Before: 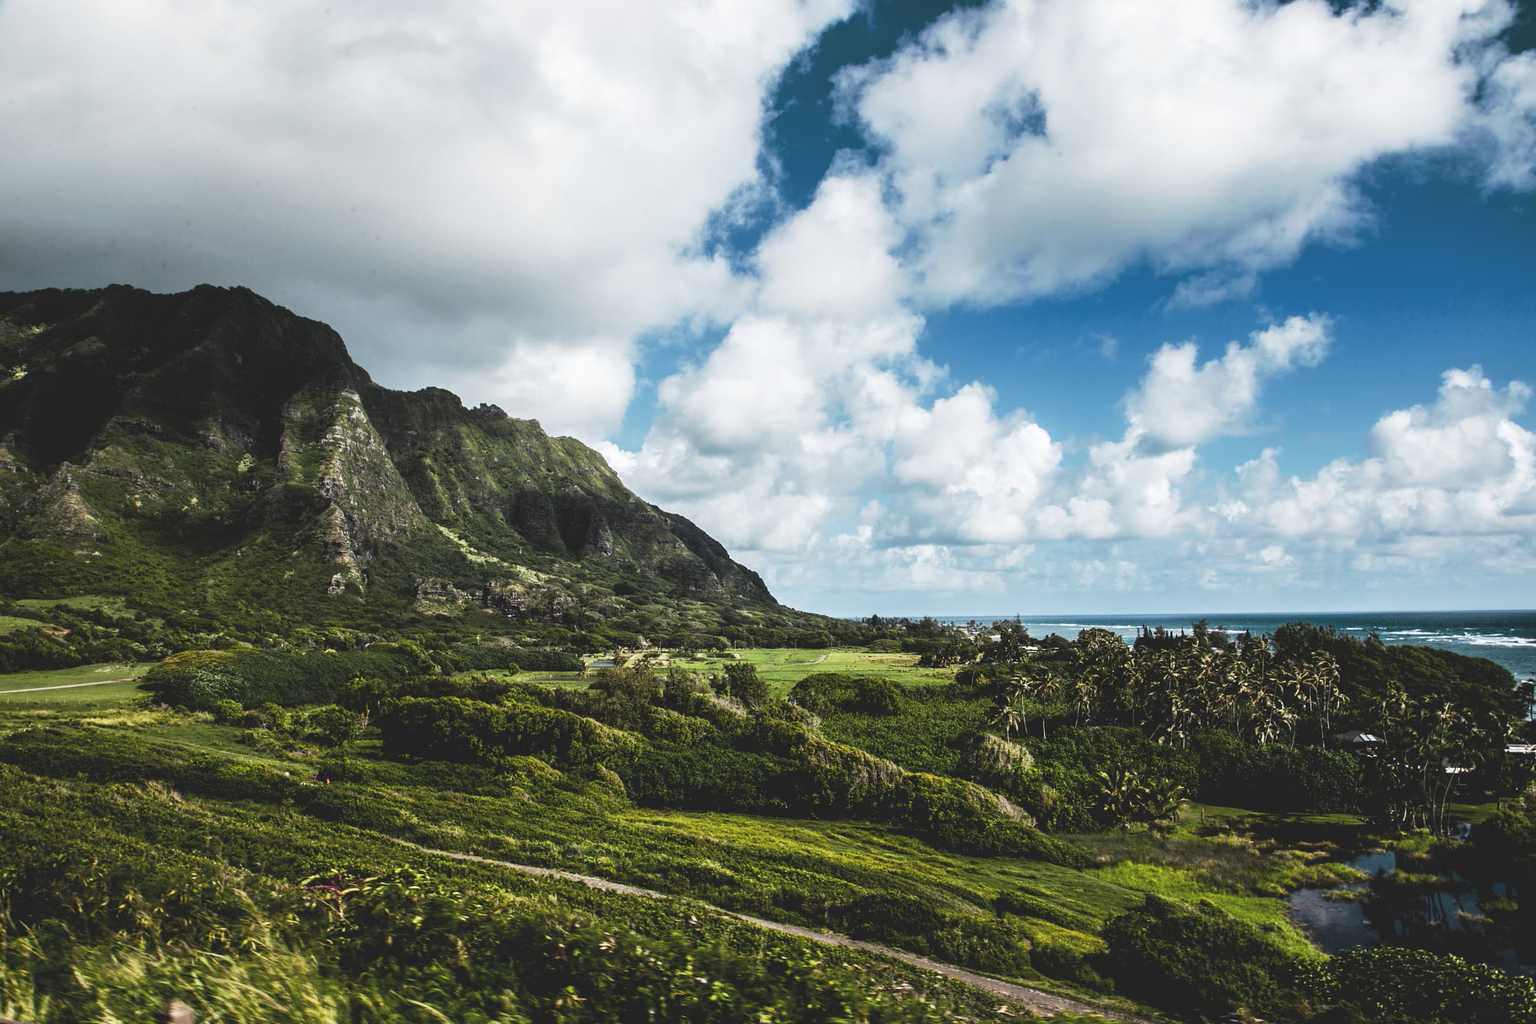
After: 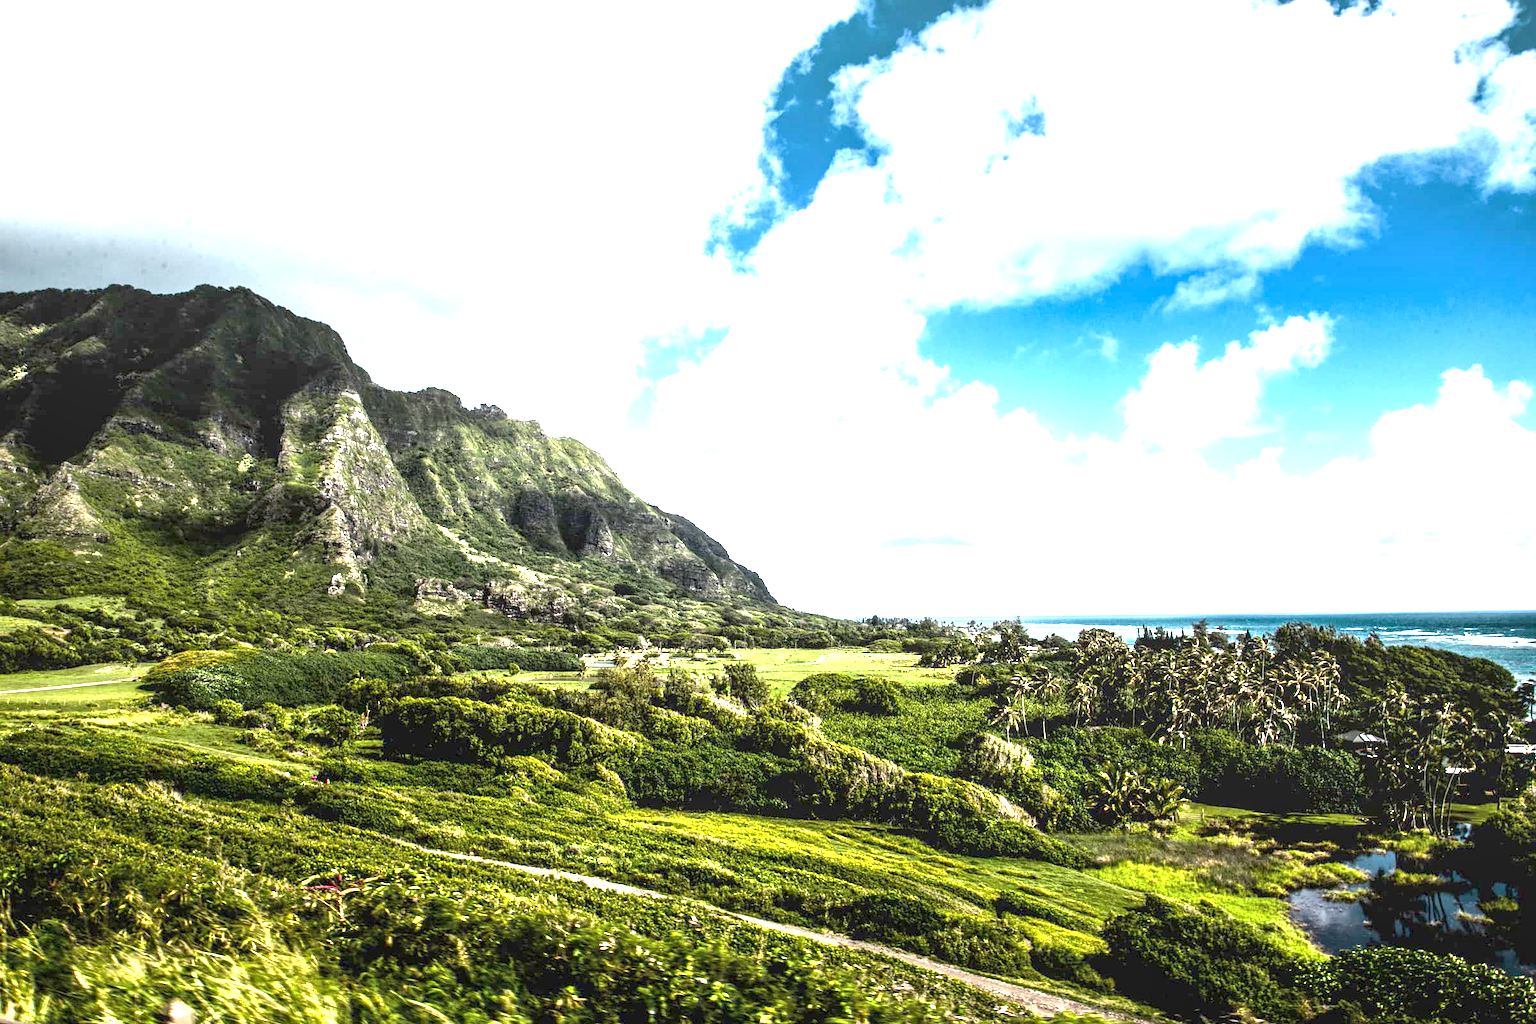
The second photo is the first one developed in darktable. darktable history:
local contrast: on, module defaults
exposure: black level correction 0.014, exposure 1.77 EV, compensate exposure bias true, compensate highlight preservation false
